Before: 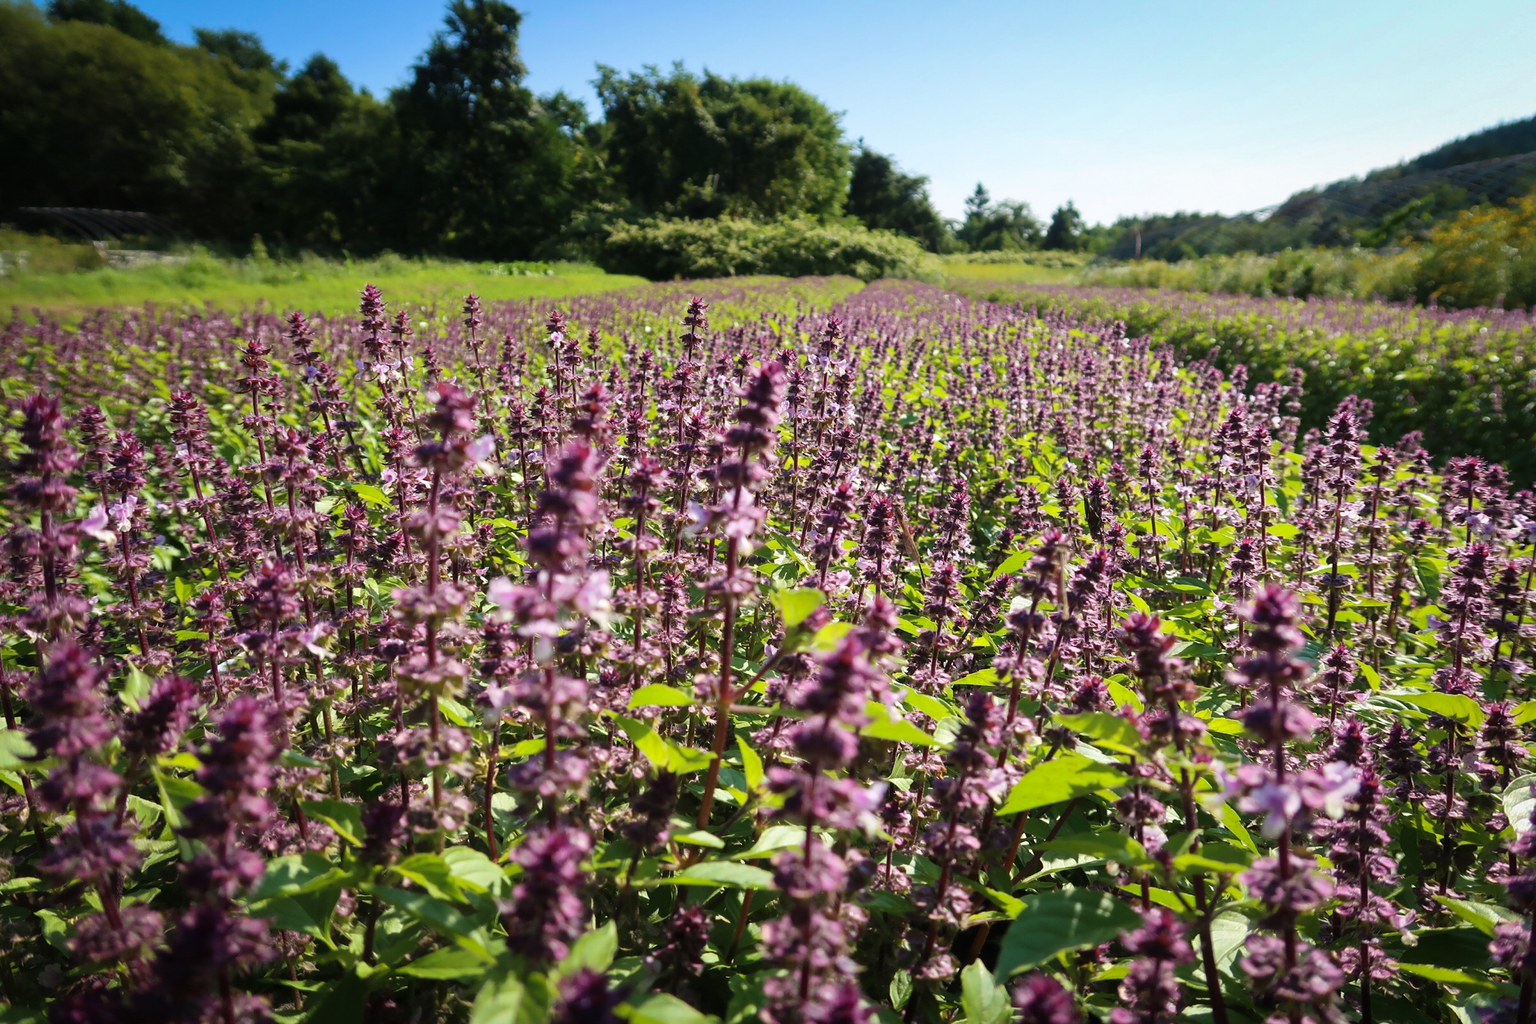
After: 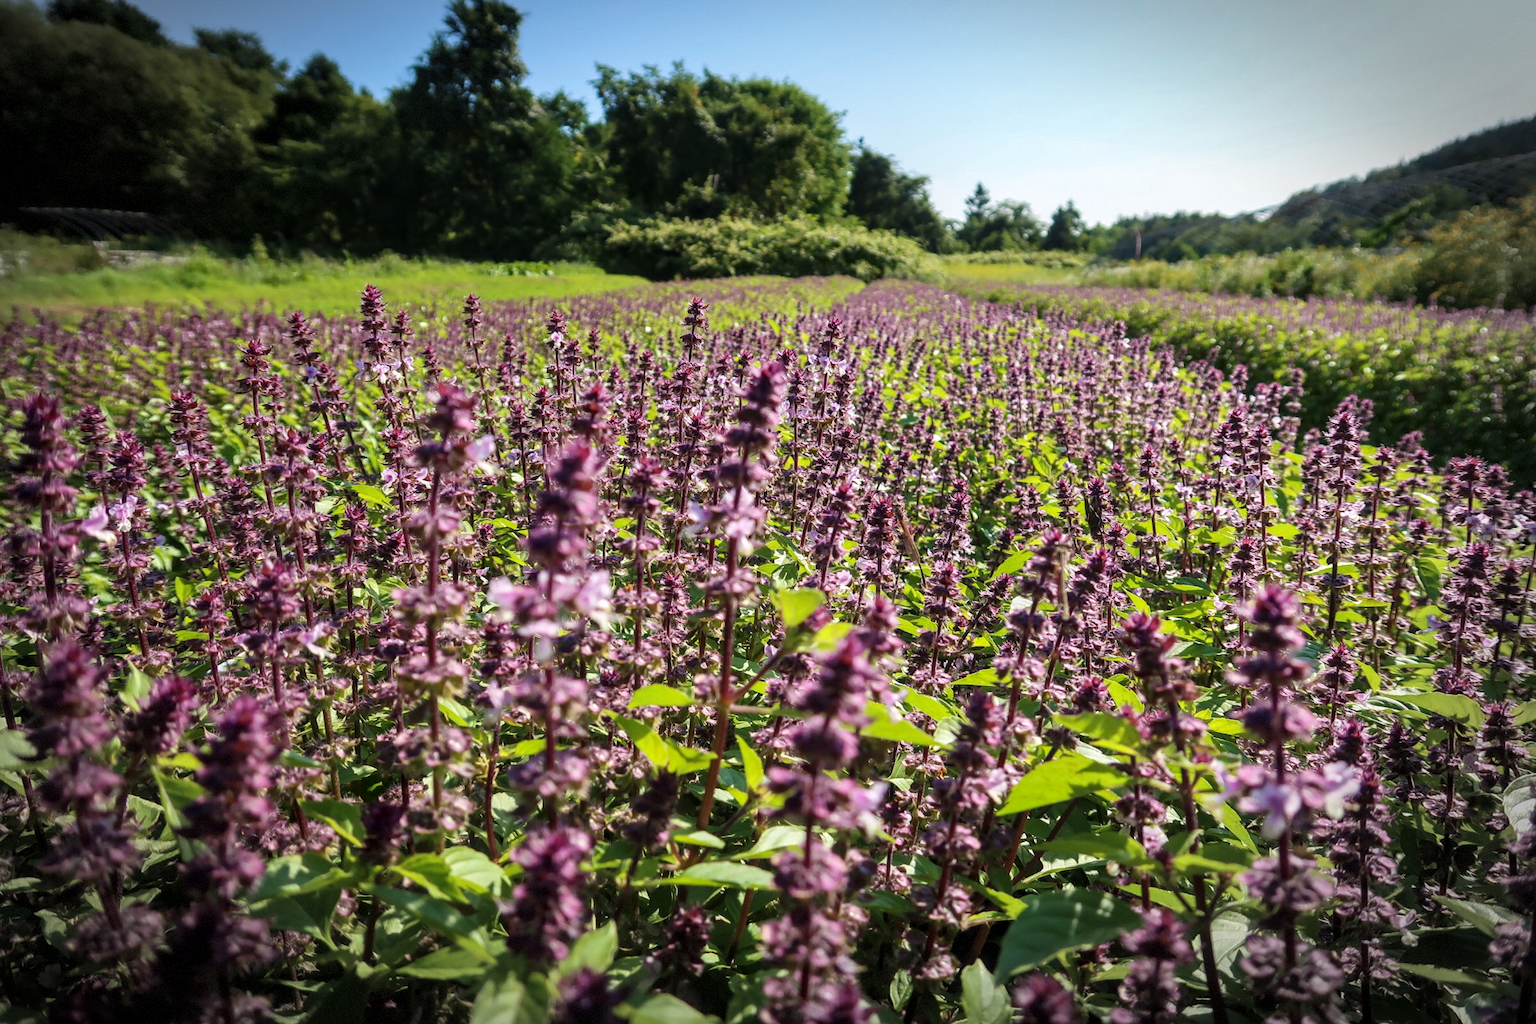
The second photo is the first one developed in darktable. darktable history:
local contrast: on, module defaults
vignetting: center (-0.031, -0.04), automatic ratio true, dithering 8-bit output
